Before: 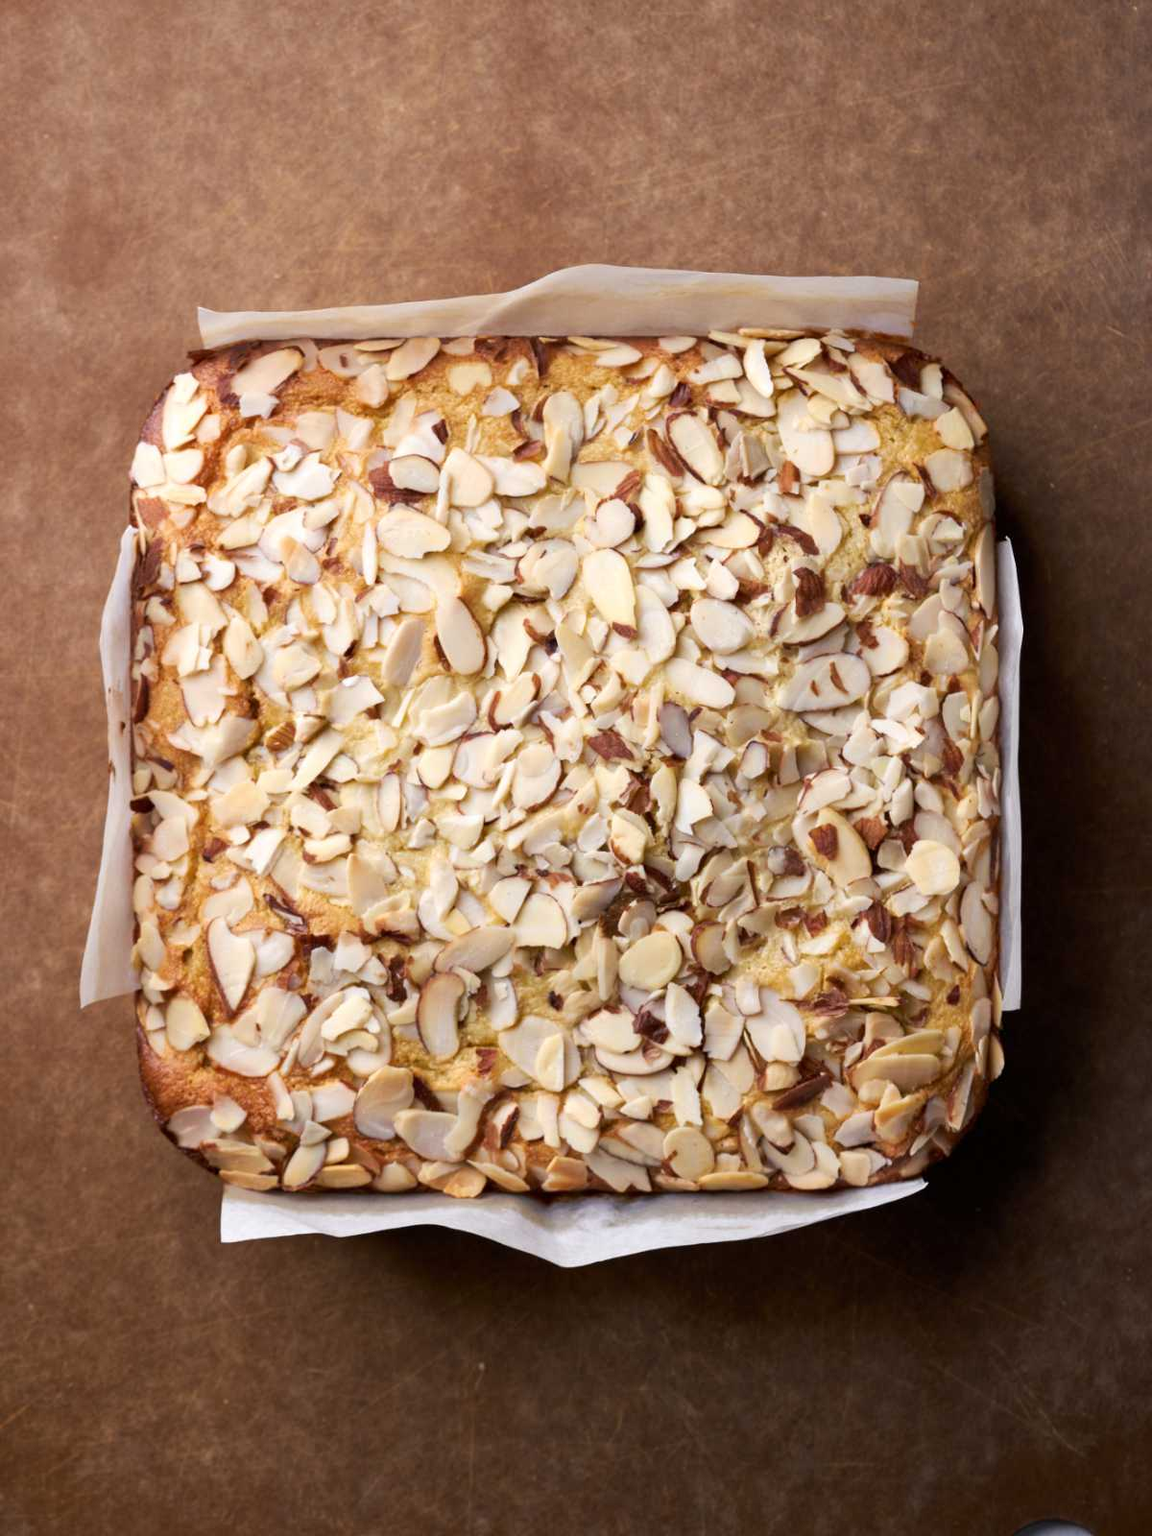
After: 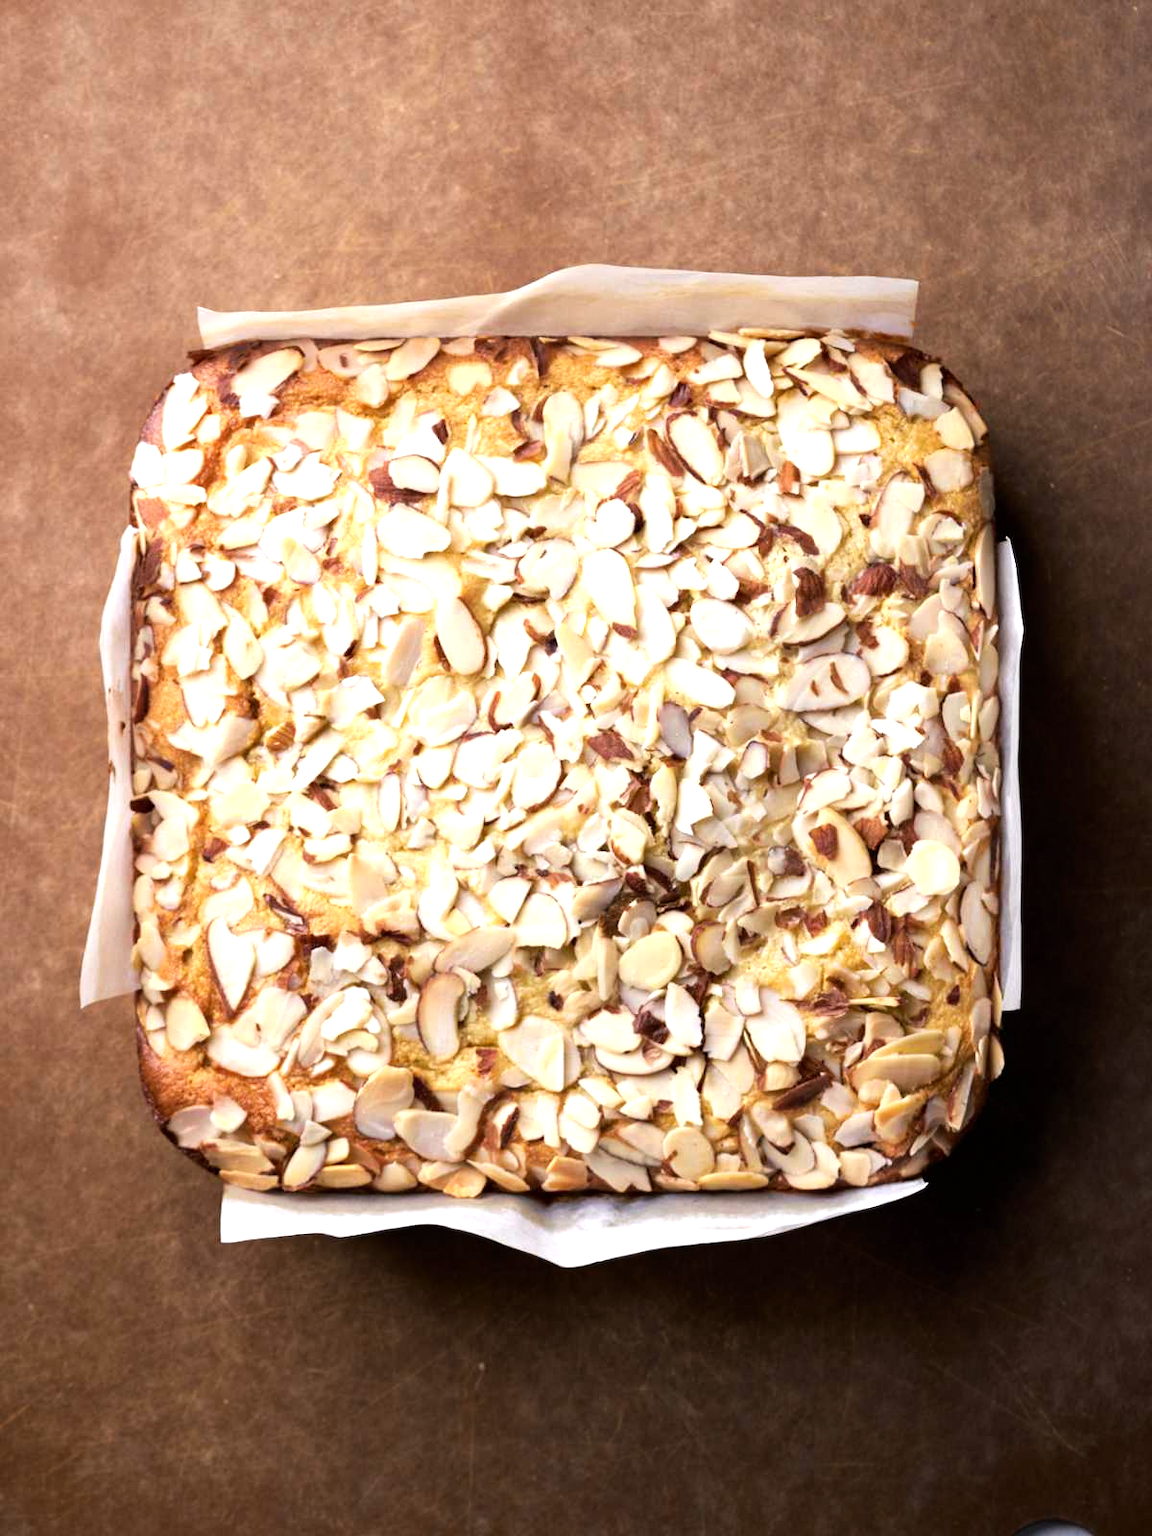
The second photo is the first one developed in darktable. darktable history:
tone equalizer: -8 EV -0.771 EV, -7 EV -0.687 EV, -6 EV -0.637 EV, -5 EV -0.363 EV, -3 EV 0.377 EV, -2 EV 0.6 EV, -1 EV 0.68 EV, +0 EV 0.756 EV, mask exposure compensation -0.513 EV
